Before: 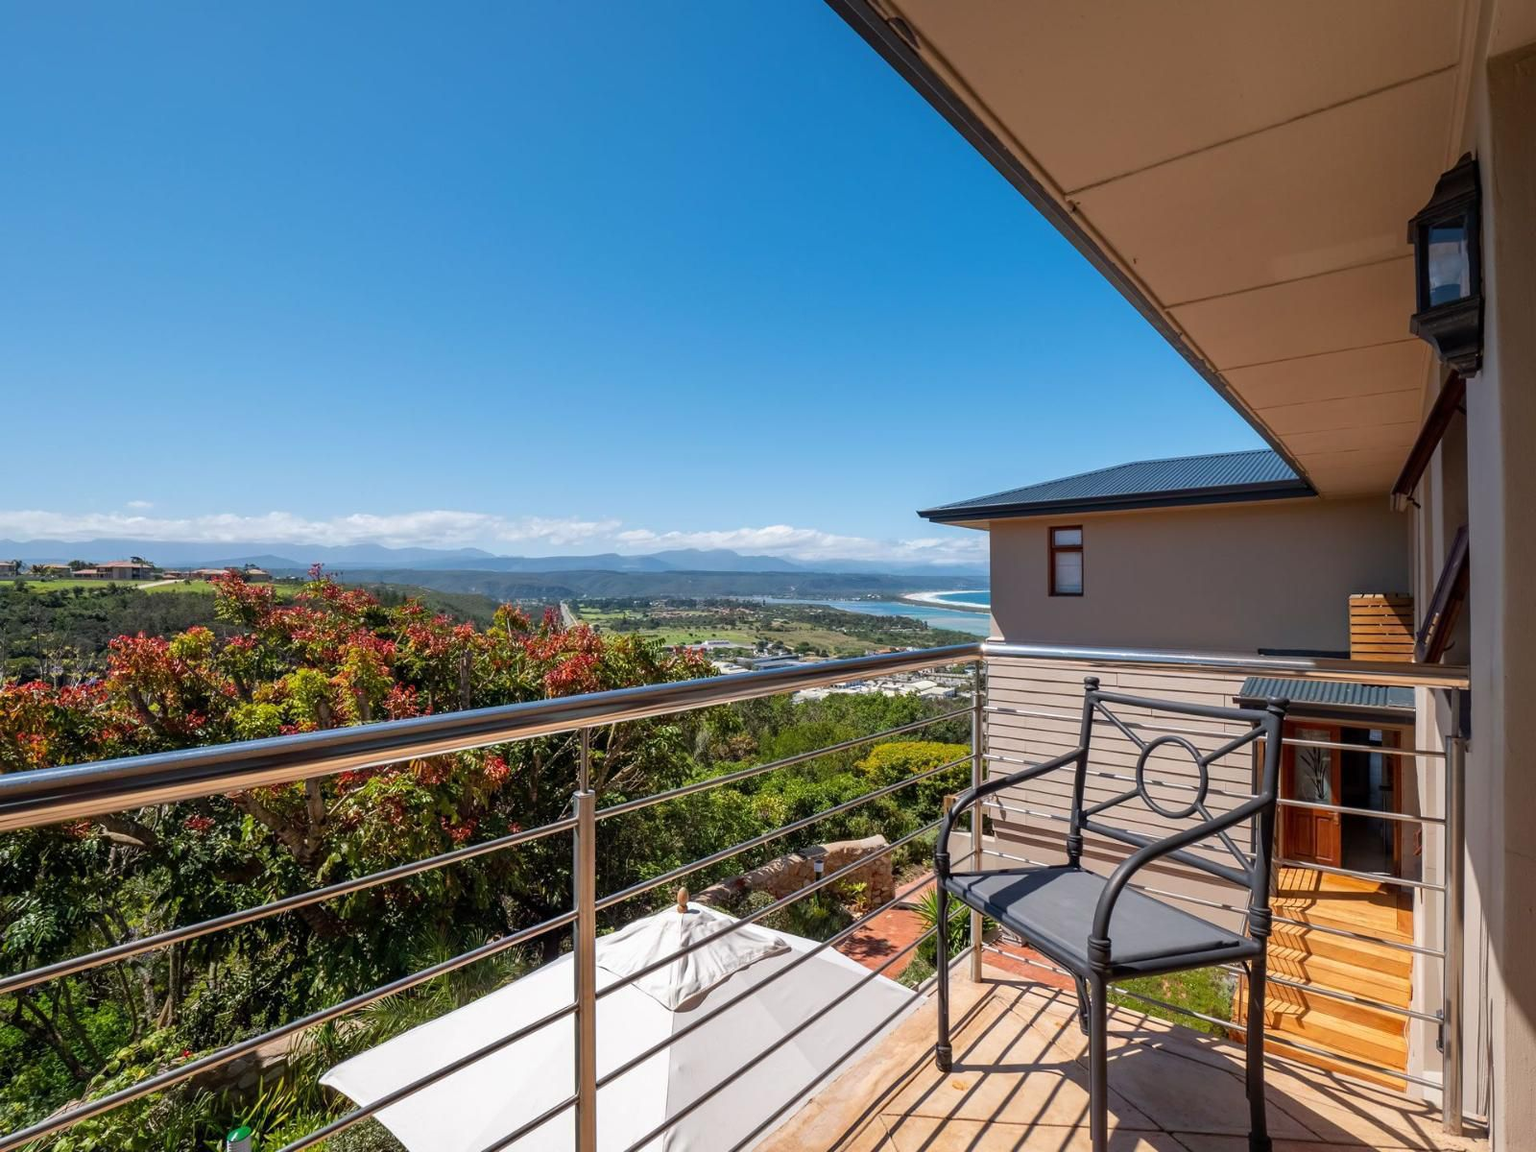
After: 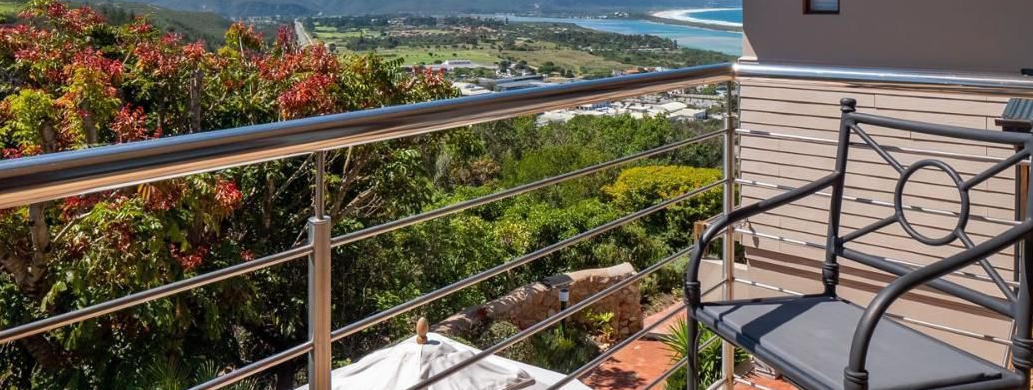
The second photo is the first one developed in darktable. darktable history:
crop: left 18.089%, top 50.632%, right 17.332%, bottom 16.795%
